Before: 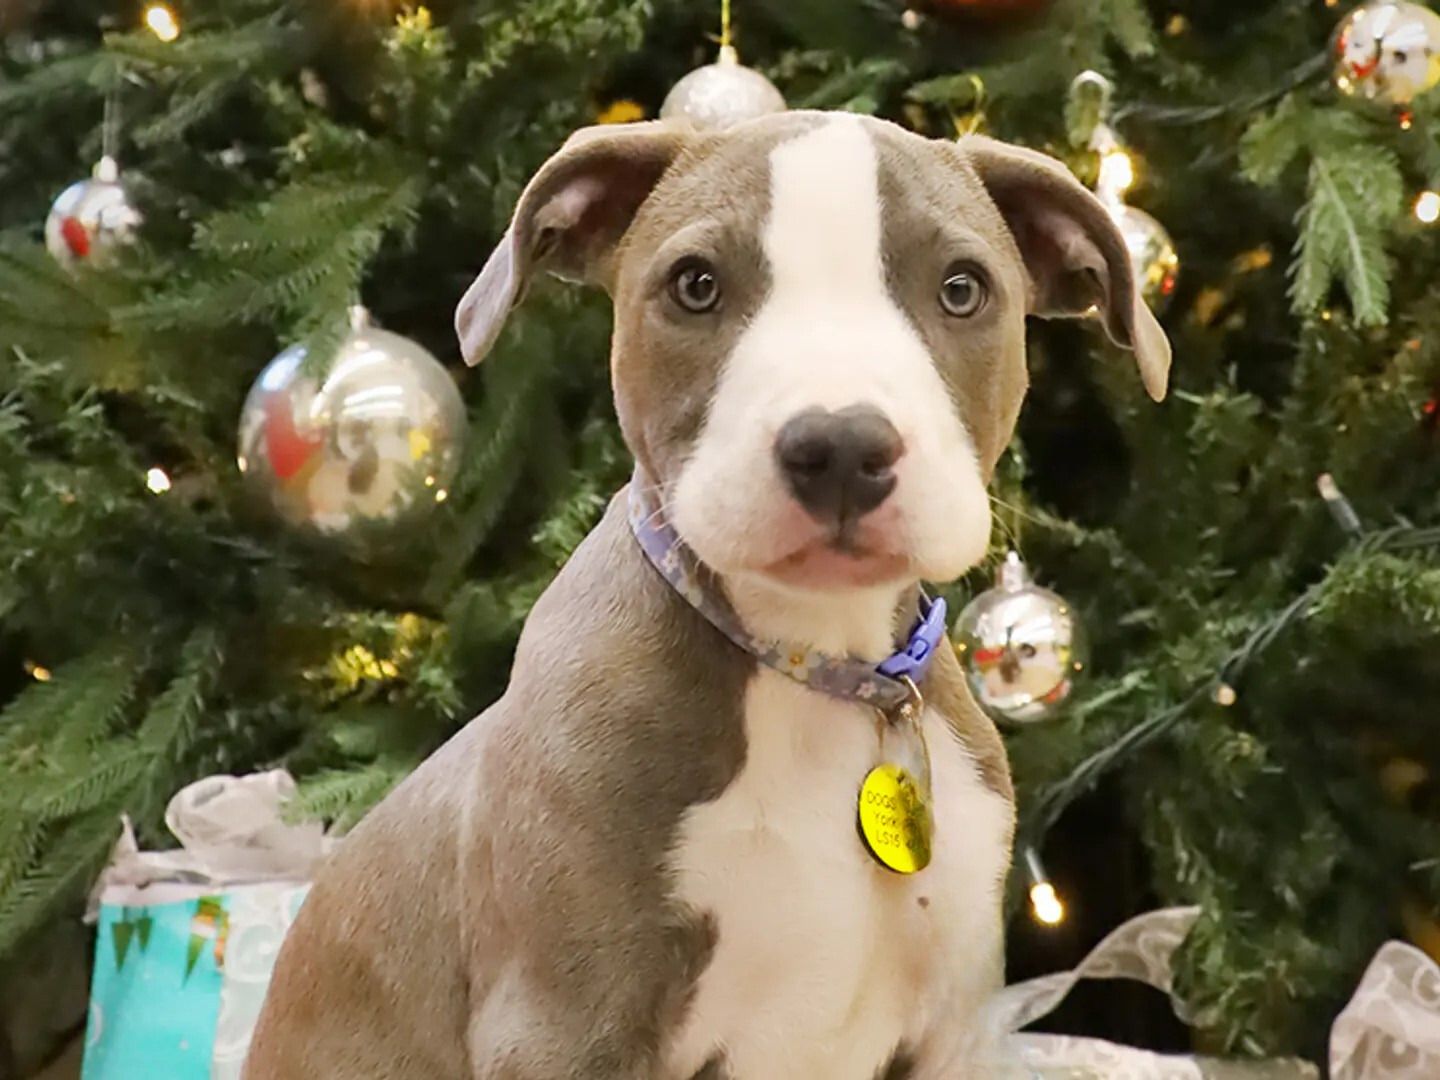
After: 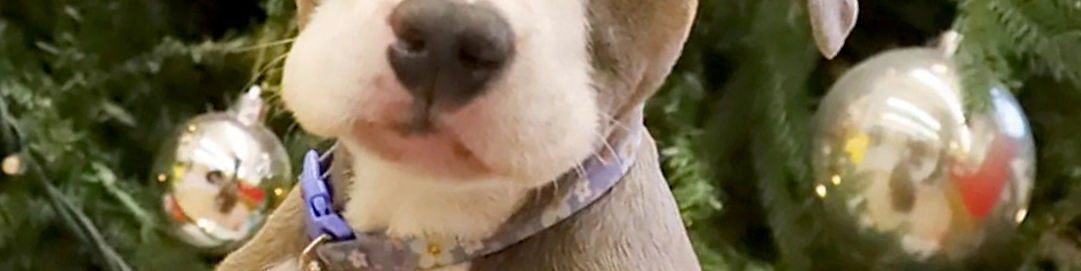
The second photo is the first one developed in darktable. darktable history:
crop and rotate: angle 16.12°, top 30.835%, bottom 35.653%
exposure: black level correction 0.005, exposure 0.014 EV, compensate highlight preservation false
